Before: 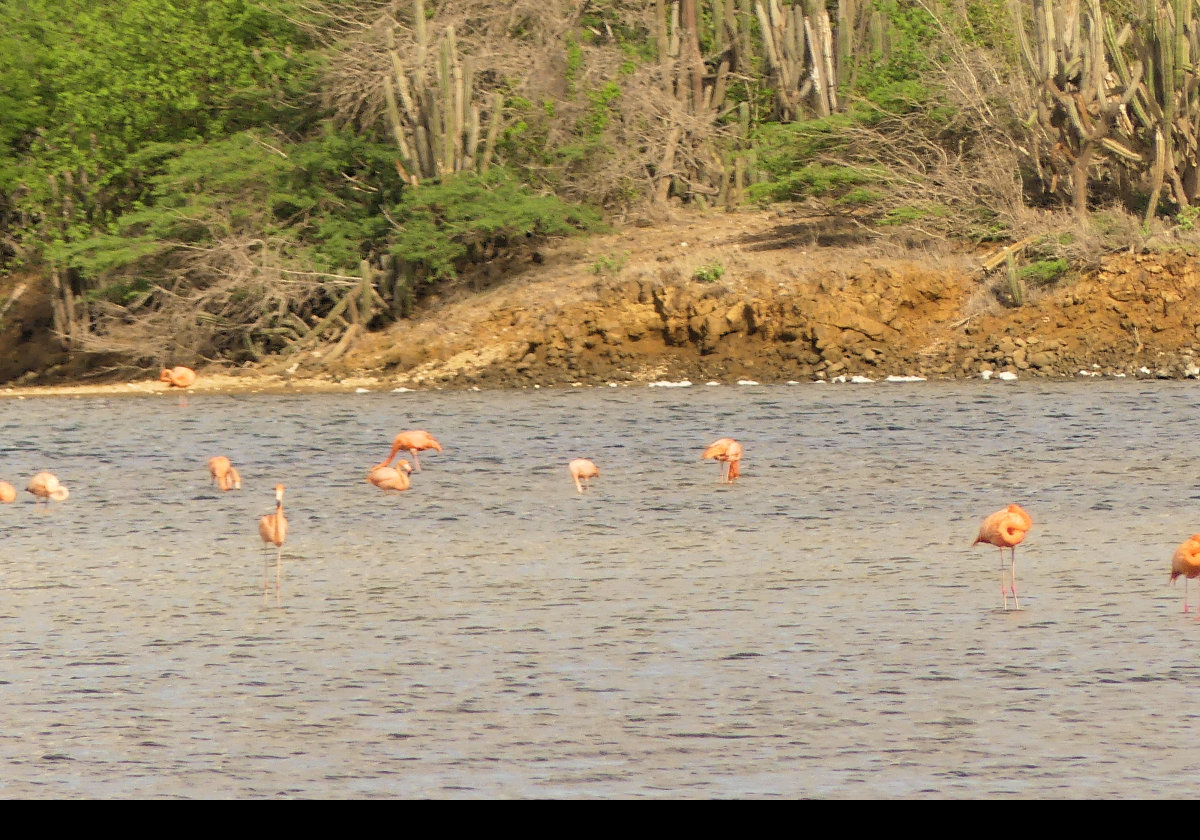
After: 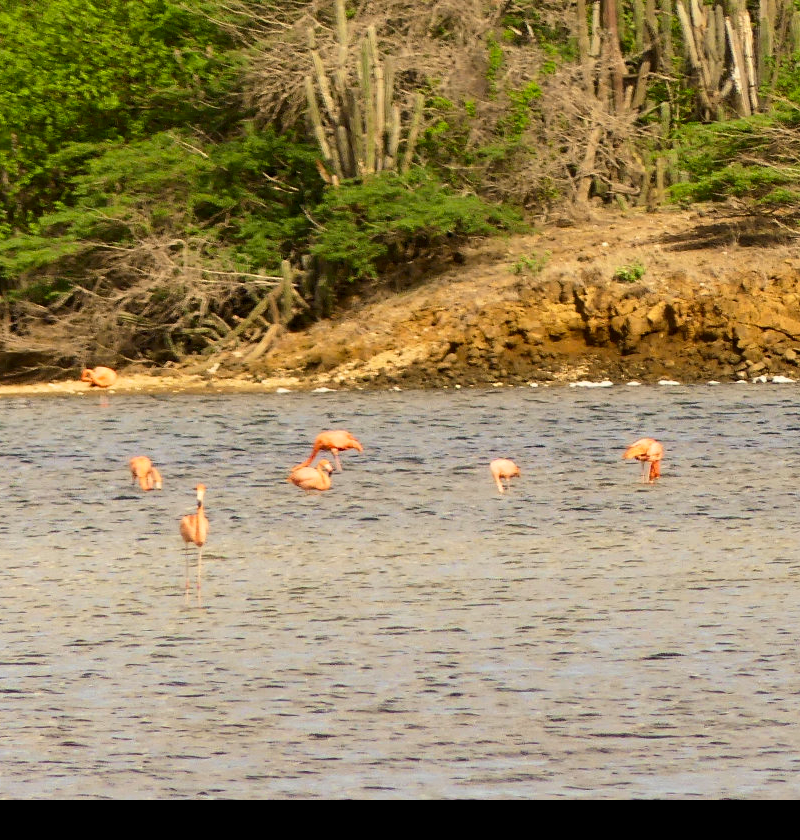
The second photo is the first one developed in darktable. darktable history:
contrast brightness saturation: contrast 0.19, brightness -0.11, saturation 0.21
crop and rotate: left 6.617%, right 26.717%
